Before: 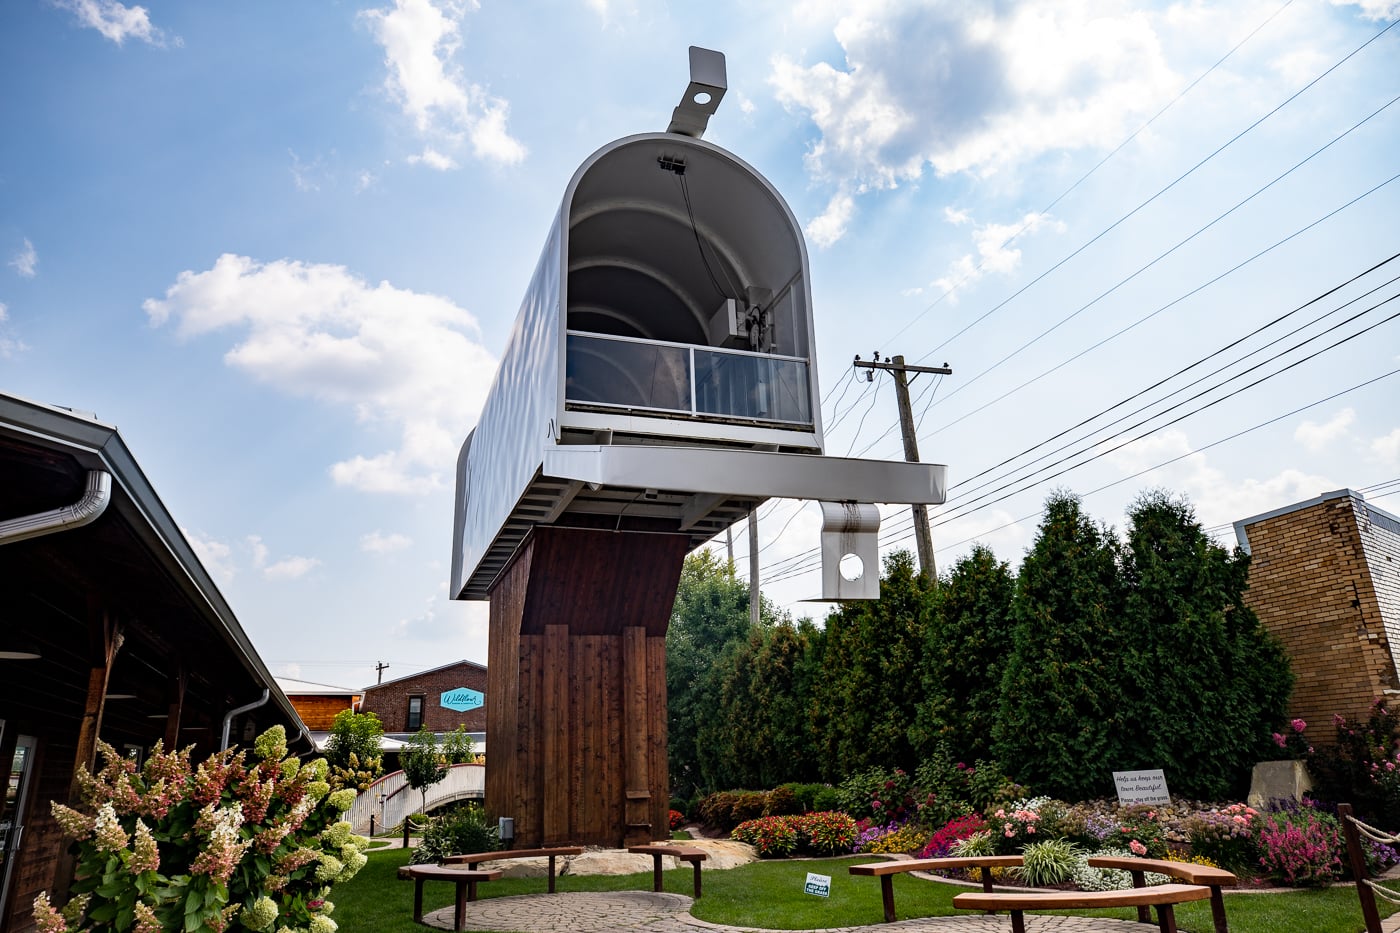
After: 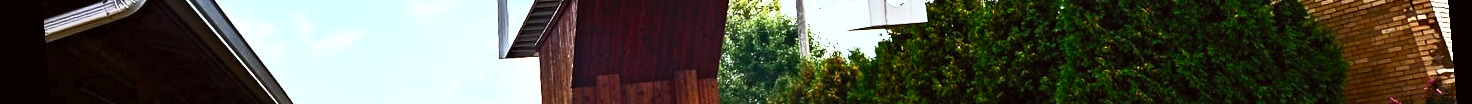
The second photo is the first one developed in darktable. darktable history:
rotate and perspective: rotation -4.86°, automatic cropping off
contrast brightness saturation: contrast 0.83, brightness 0.59, saturation 0.59
color correction: highlights a* -2.73, highlights b* -2.09, shadows a* 2.41, shadows b* 2.73
crop and rotate: top 59.084%, bottom 30.916%
